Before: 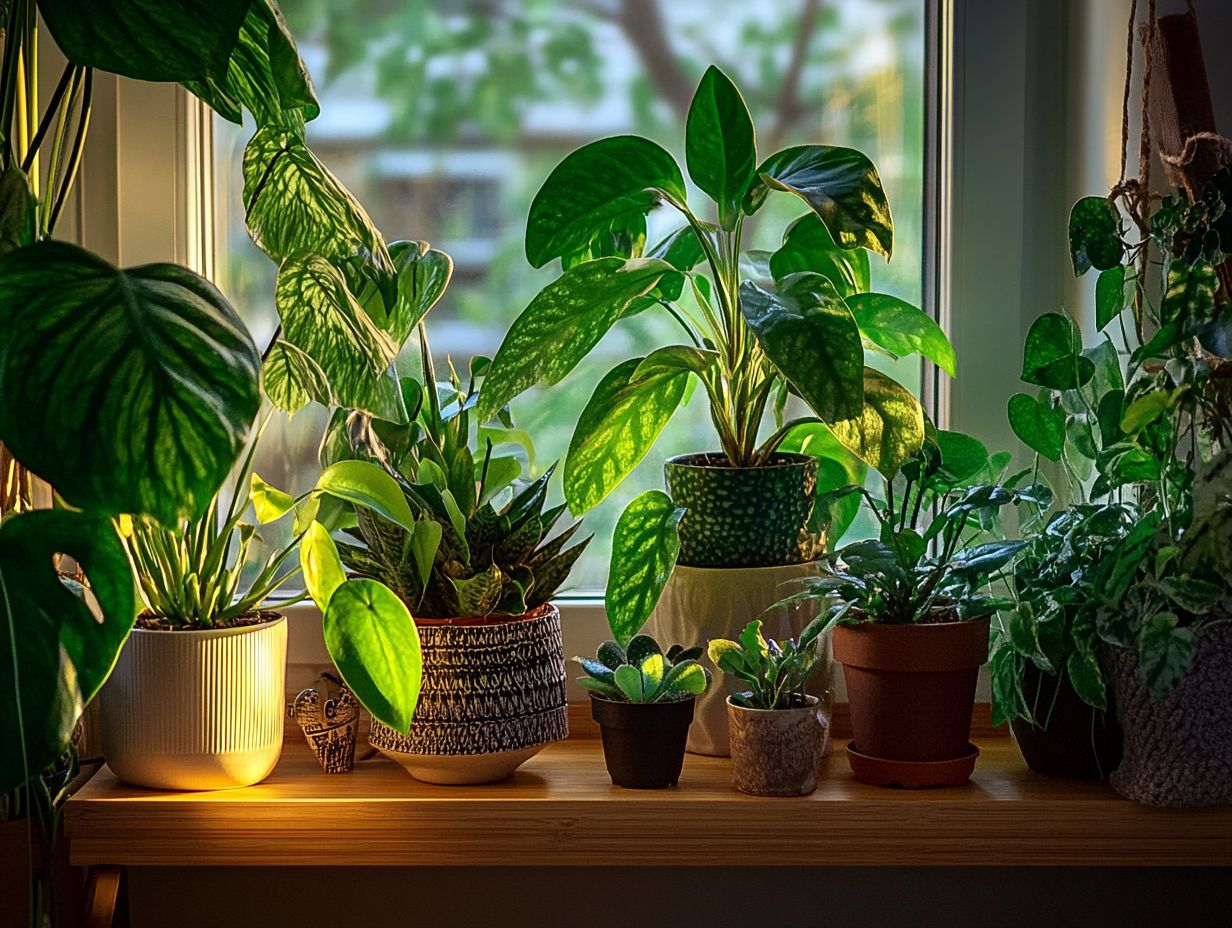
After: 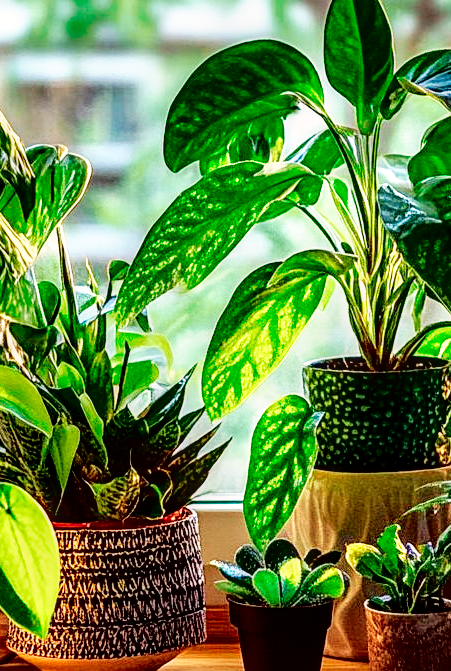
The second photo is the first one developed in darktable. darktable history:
crop and rotate: left 29.444%, top 10.406%, right 33.906%, bottom 17.252%
local contrast: highlights 59%, detail 146%
base curve: curves: ch0 [(0, 0) (0.007, 0.004) (0.027, 0.03) (0.046, 0.07) (0.207, 0.54) (0.442, 0.872) (0.673, 0.972) (1, 1)], preserve colors none
tone curve: curves: ch0 [(0, 0.013) (0.181, 0.074) (0.337, 0.304) (0.498, 0.485) (0.78, 0.742) (0.993, 0.954)]; ch1 [(0, 0) (0.294, 0.184) (0.359, 0.34) (0.362, 0.35) (0.43, 0.41) (0.469, 0.463) (0.495, 0.502) (0.54, 0.563) (0.612, 0.641) (1, 1)]; ch2 [(0, 0) (0.44, 0.437) (0.495, 0.502) (0.524, 0.534) (0.557, 0.56) (0.634, 0.654) (0.728, 0.722) (1, 1)], color space Lab, independent channels, preserve colors none
